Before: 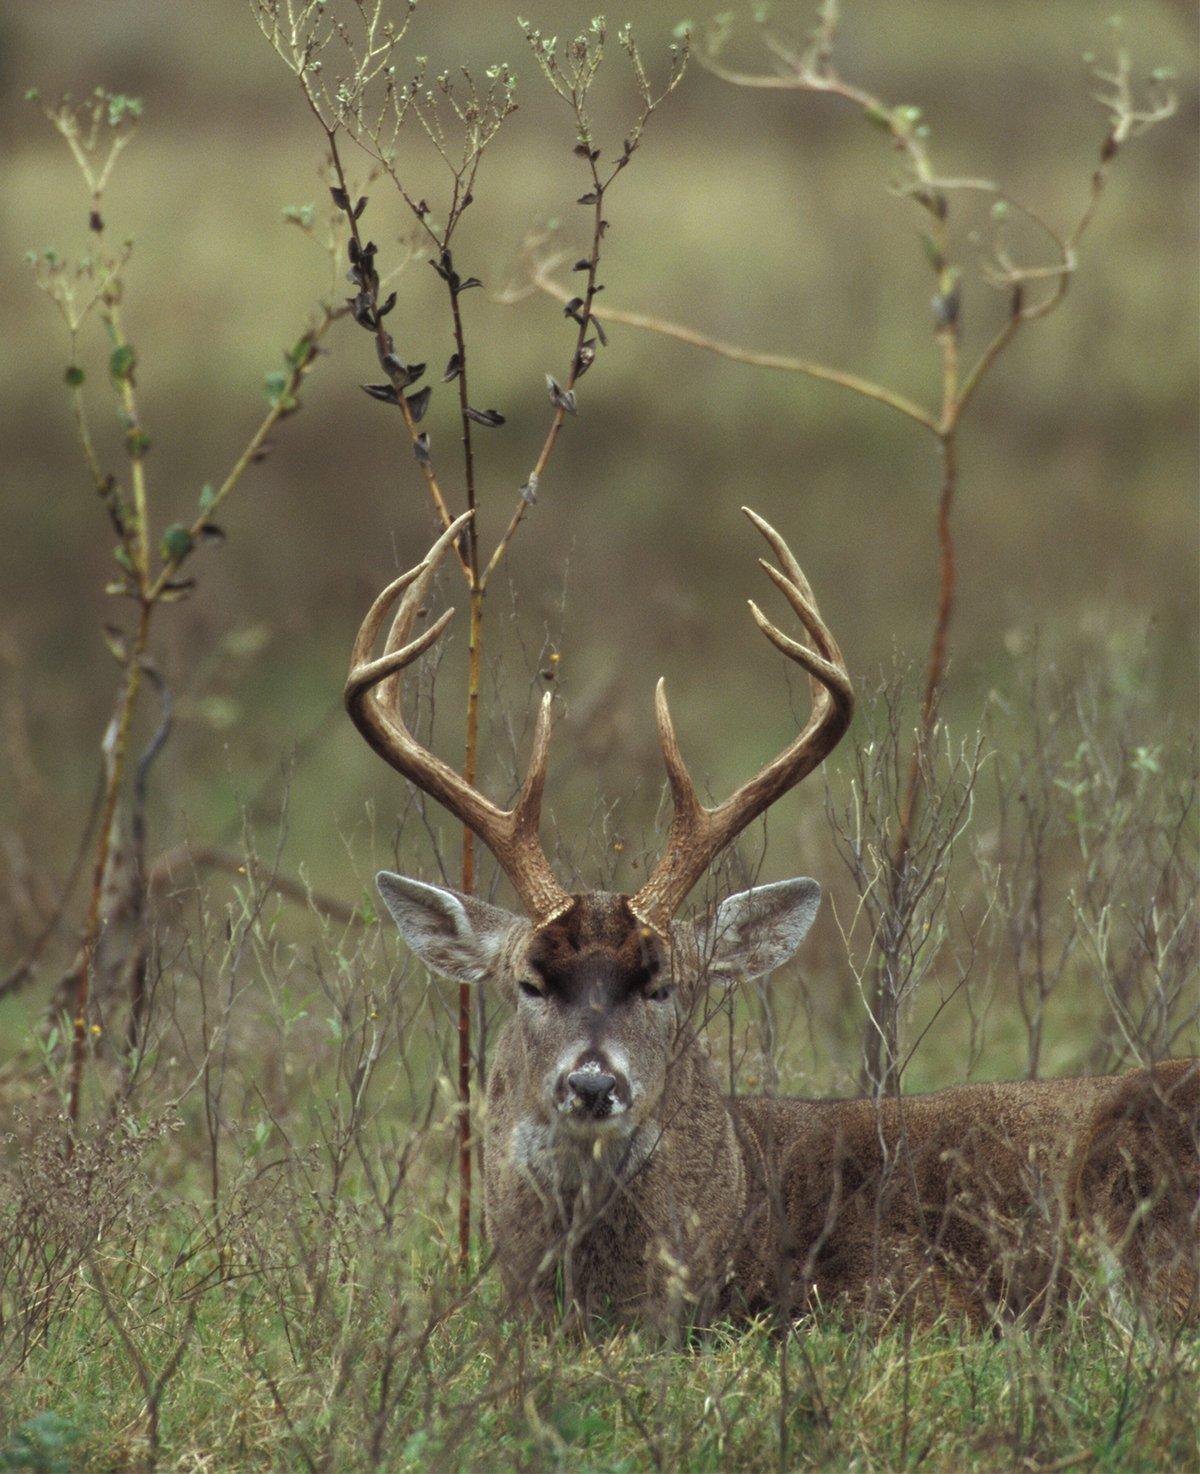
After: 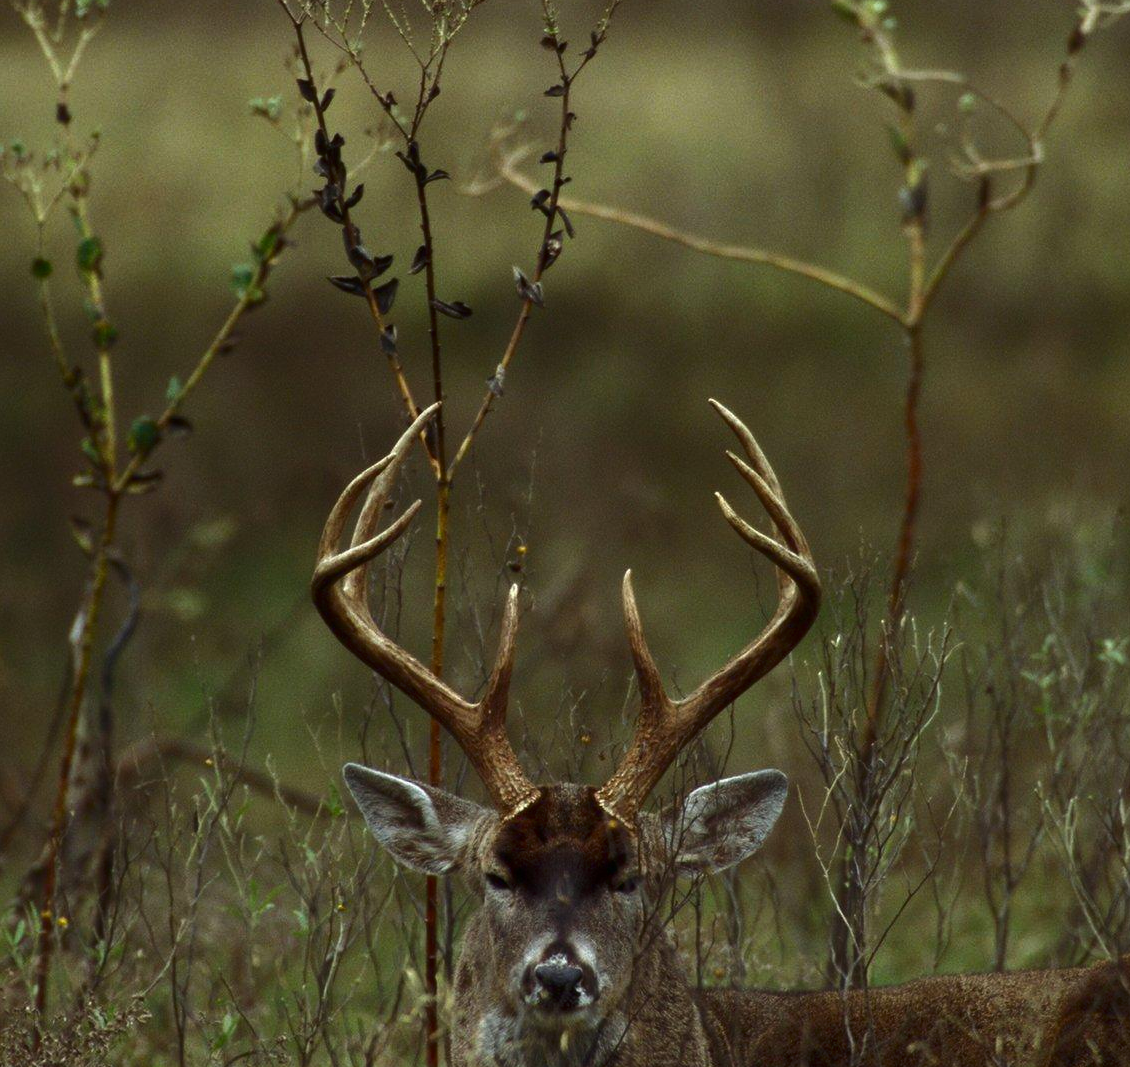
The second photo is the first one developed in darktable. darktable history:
contrast brightness saturation: contrast 0.103, brightness -0.28, saturation 0.144
crop: left 2.79%, top 7.339%, right 2.996%, bottom 20.233%
